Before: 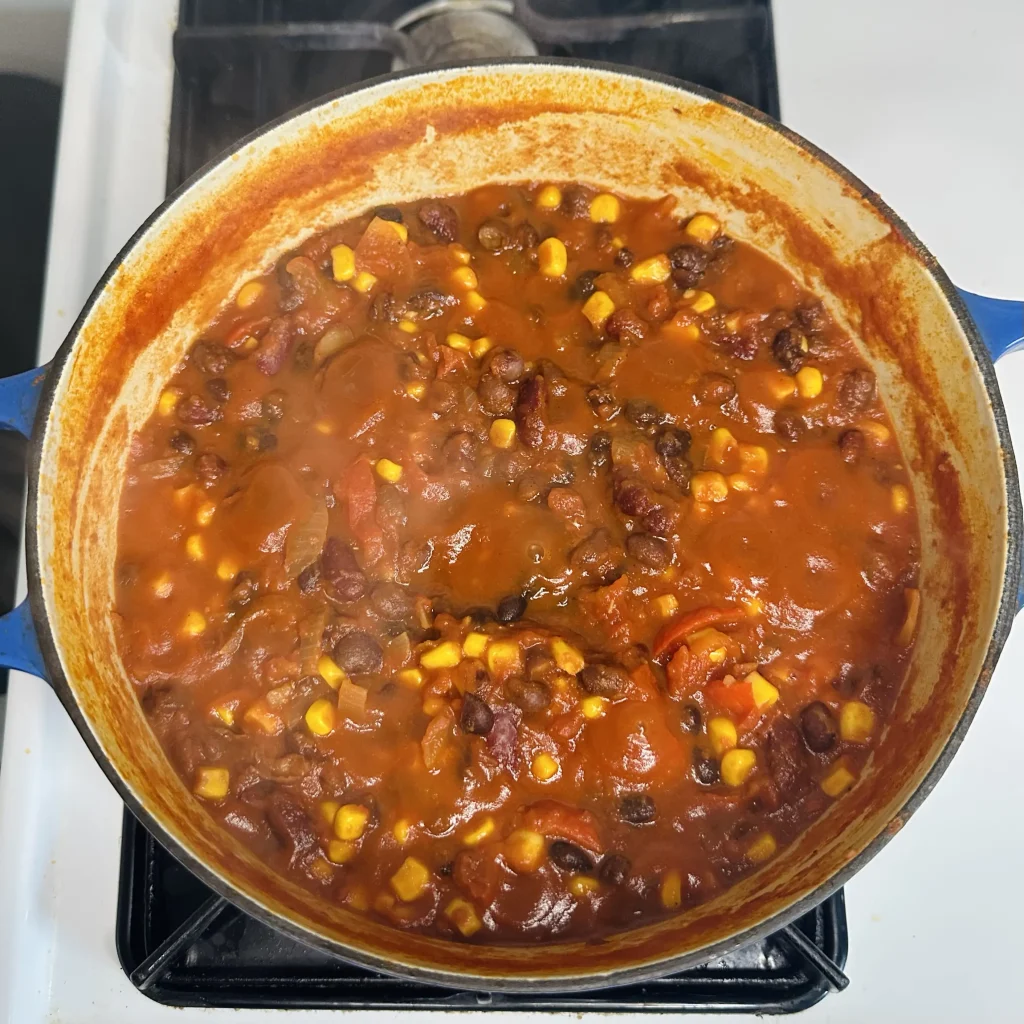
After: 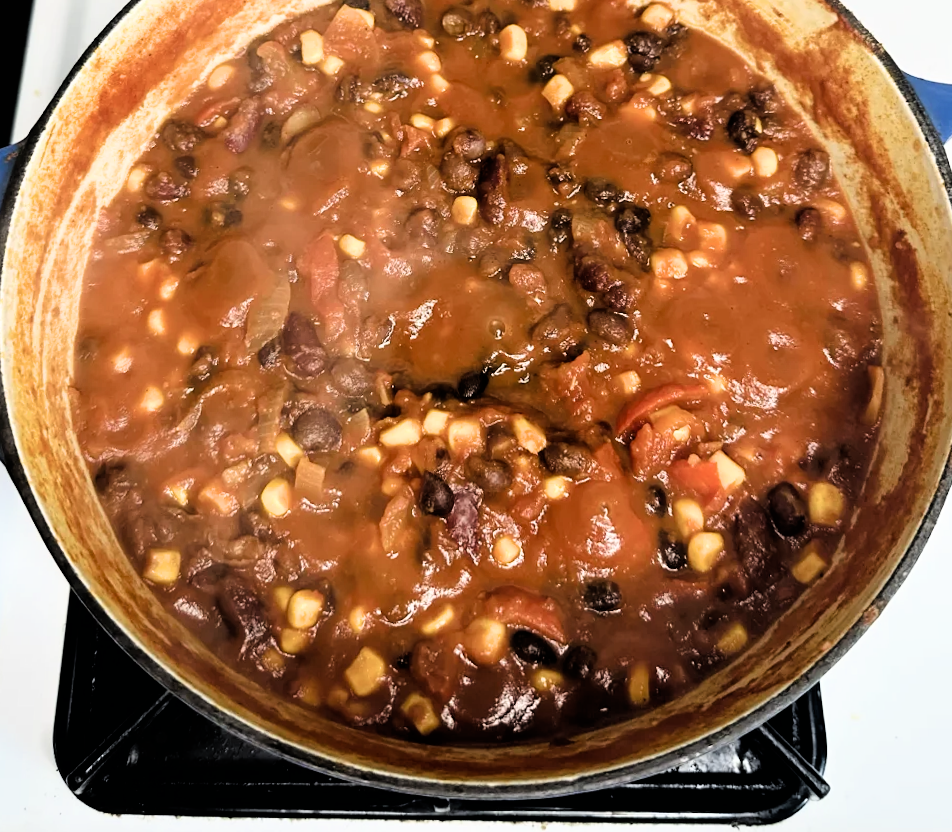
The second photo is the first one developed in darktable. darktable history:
rotate and perspective: rotation 0.215°, lens shift (vertical) -0.139, crop left 0.069, crop right 0.939, crop top 0.002, crop bottom 0.996
crop and rotate: top 18.507%
filmic rgb: black relative exposure -3.75 EV, white relative exposure 2.4 EV, dynamic range scaling -50%, hardness 3.42, latitude 30%, contrast 1.8
